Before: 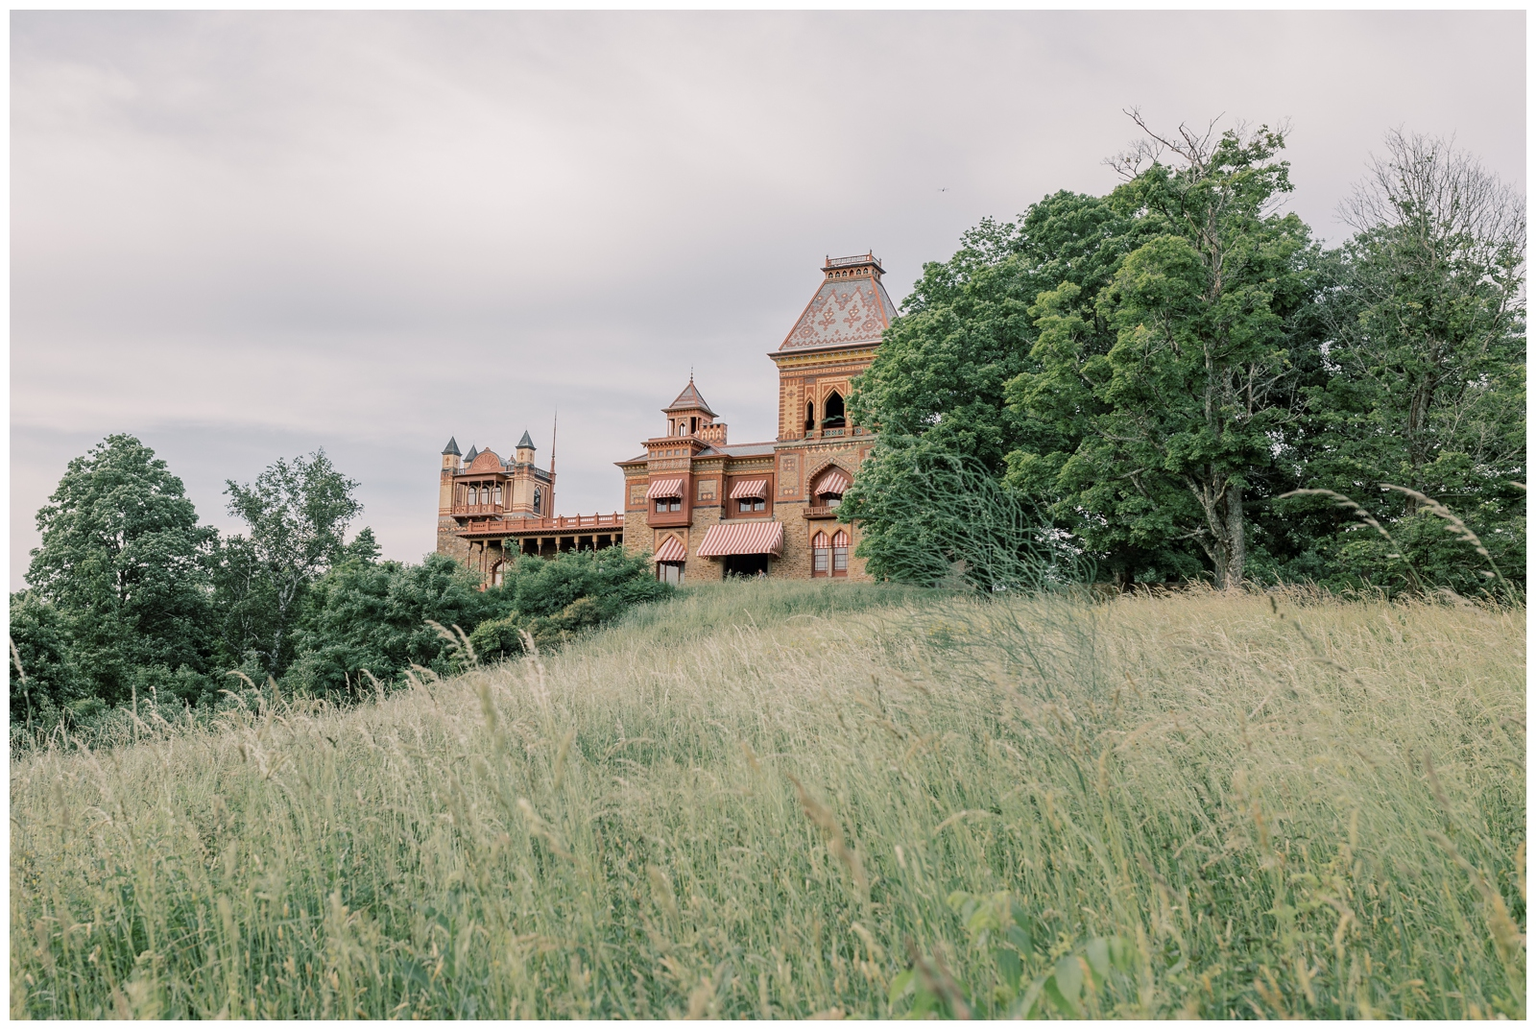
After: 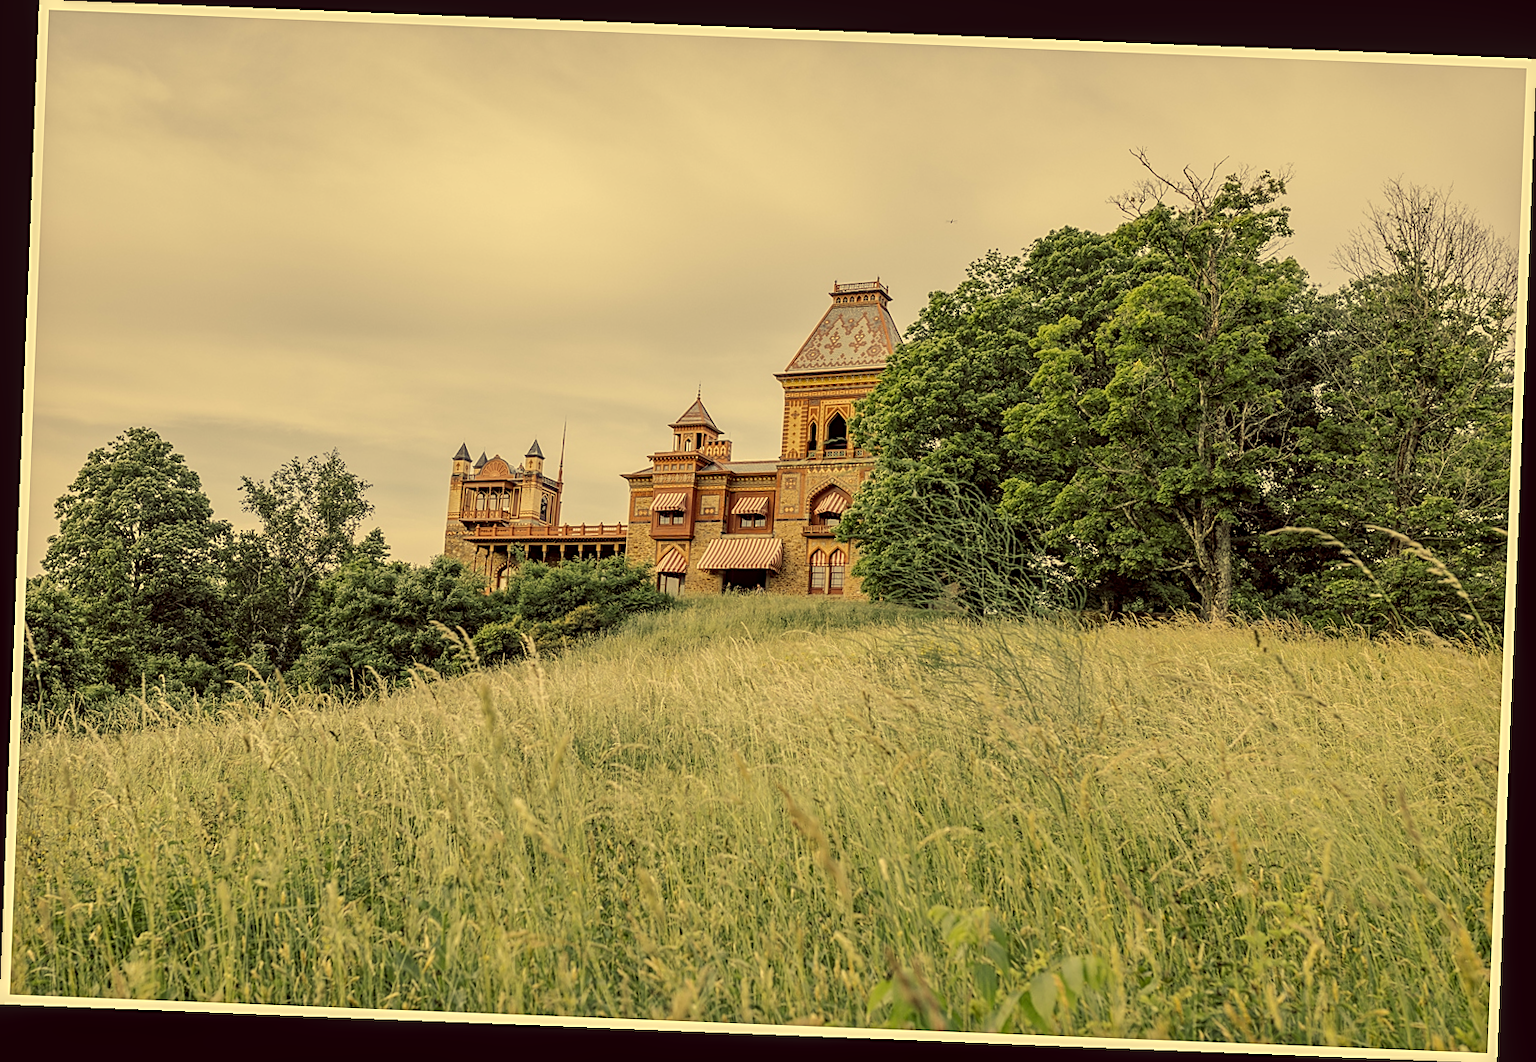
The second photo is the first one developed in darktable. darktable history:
sharpen: on, module defaults
local contrast: detail 130%
rotate and perspective: rotation 2.27°, automatic cropping off
color correction: highlights a* -0.482, highlights b* 40, shadows a* 9.8, shadows b* -0.161
